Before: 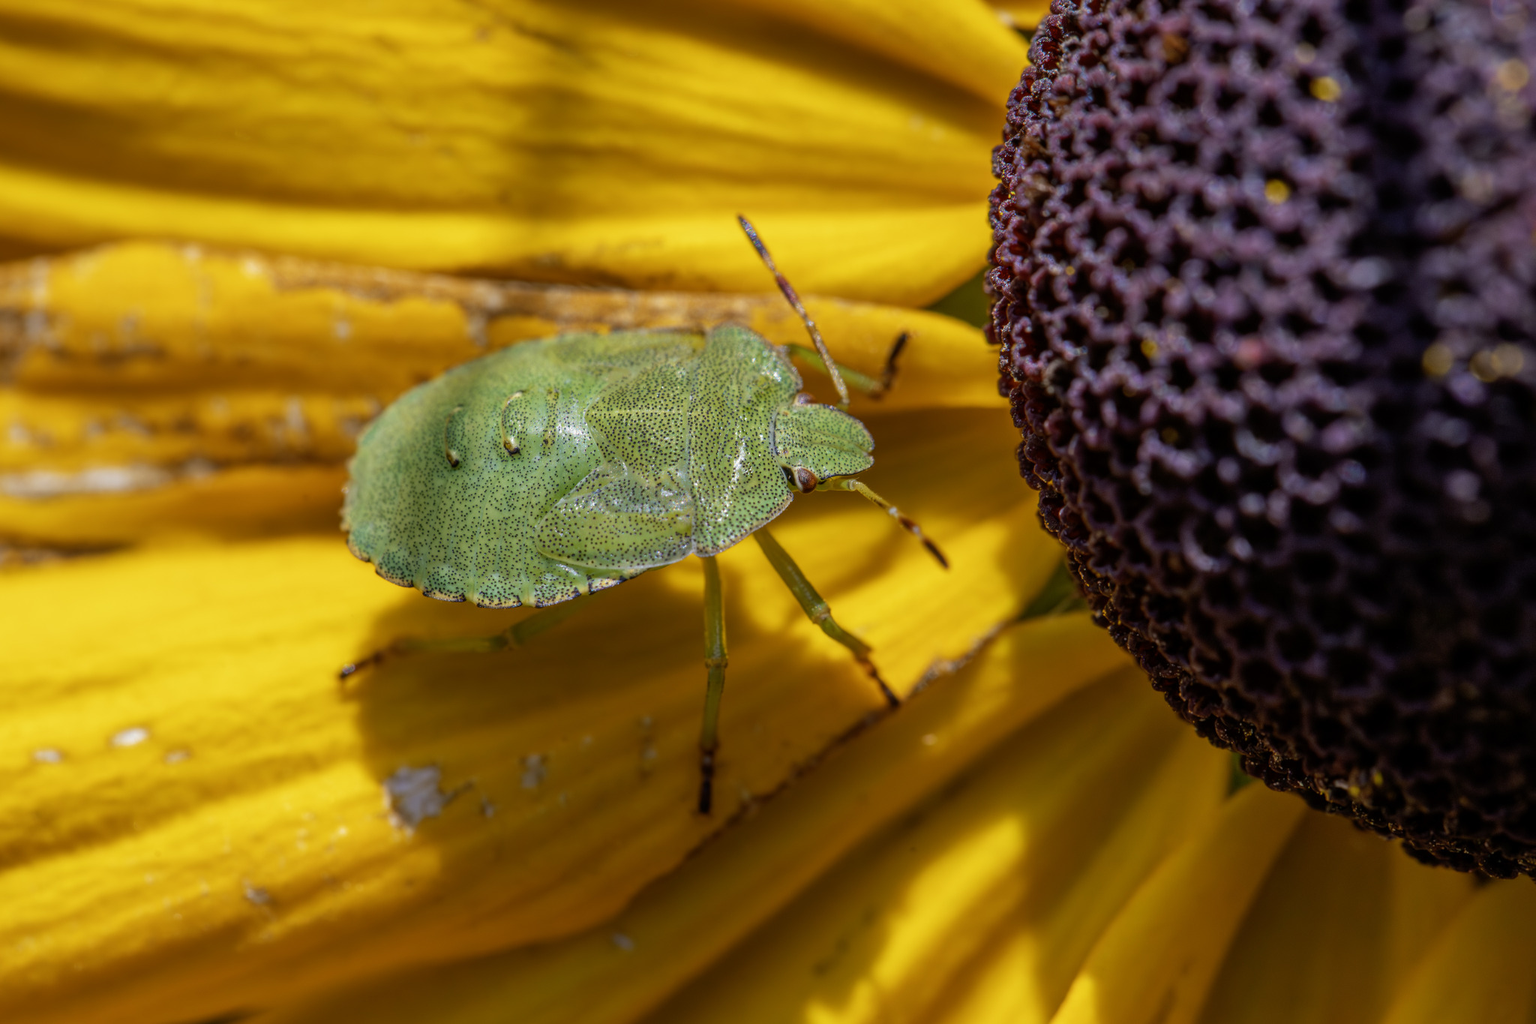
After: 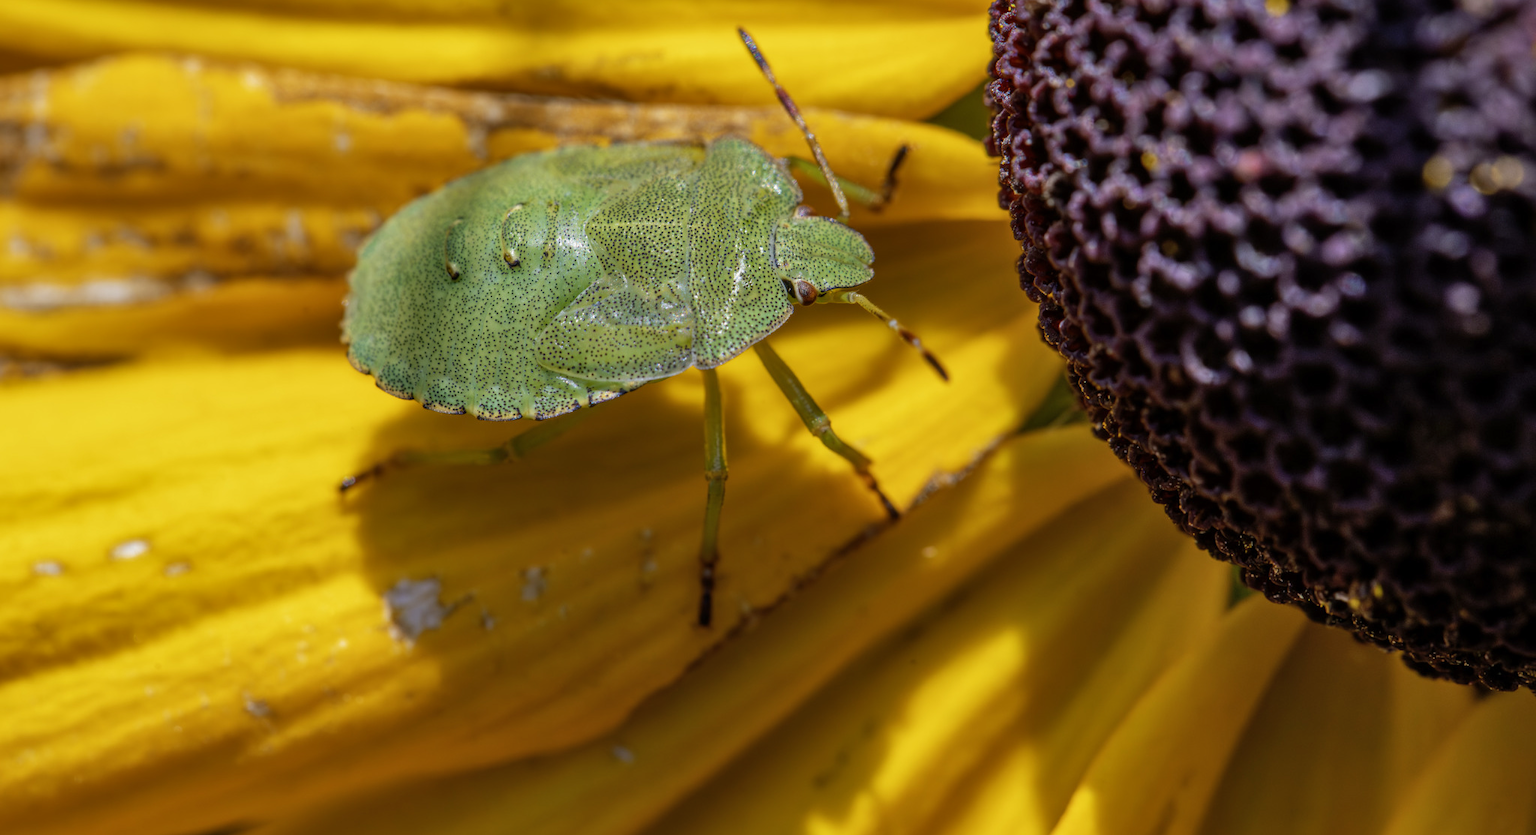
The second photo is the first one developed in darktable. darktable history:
shadows and highlights: shadows 36.28, highlights -27.52, soften with gaussian
crop and rotate: top 18.341%
